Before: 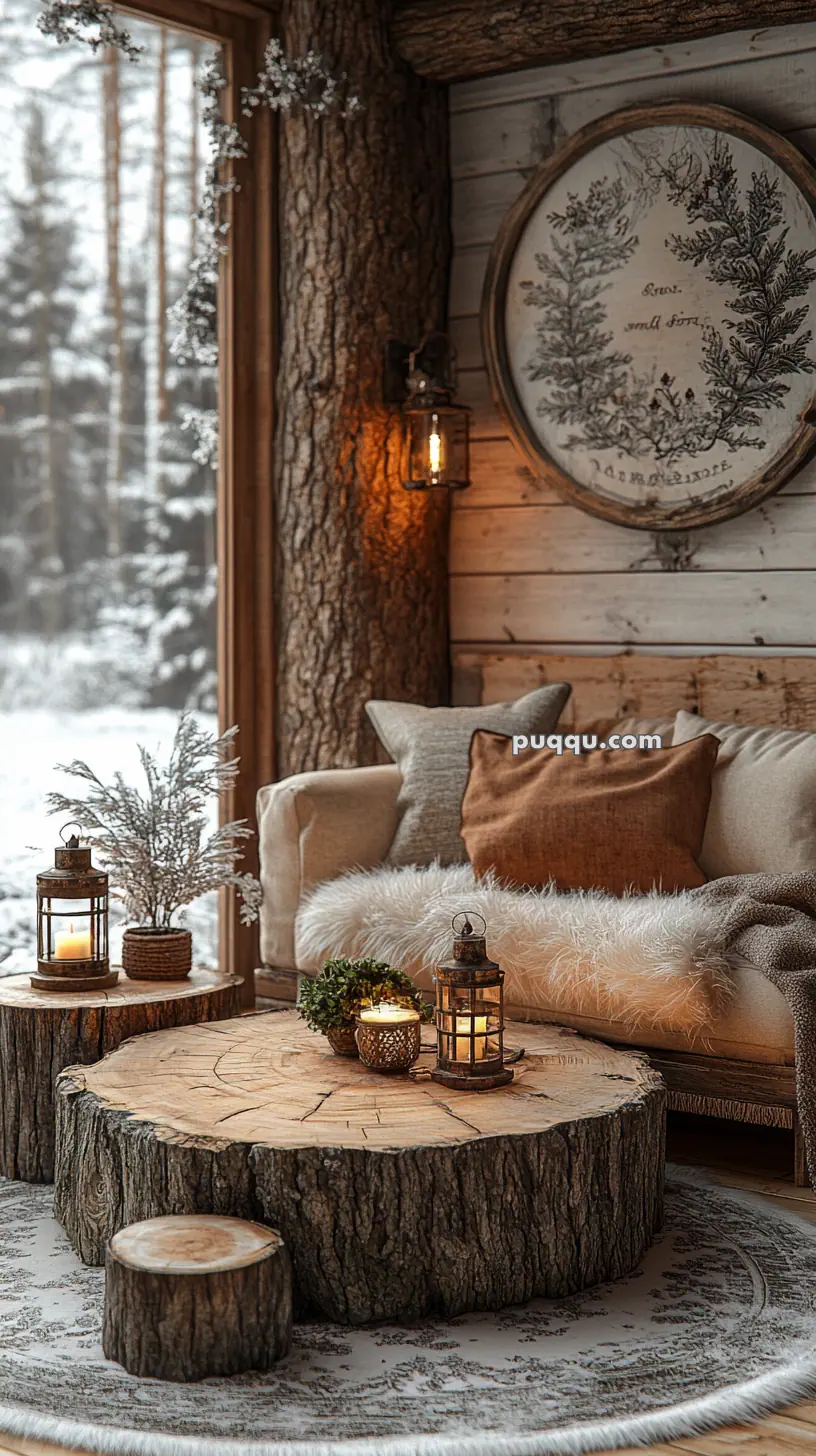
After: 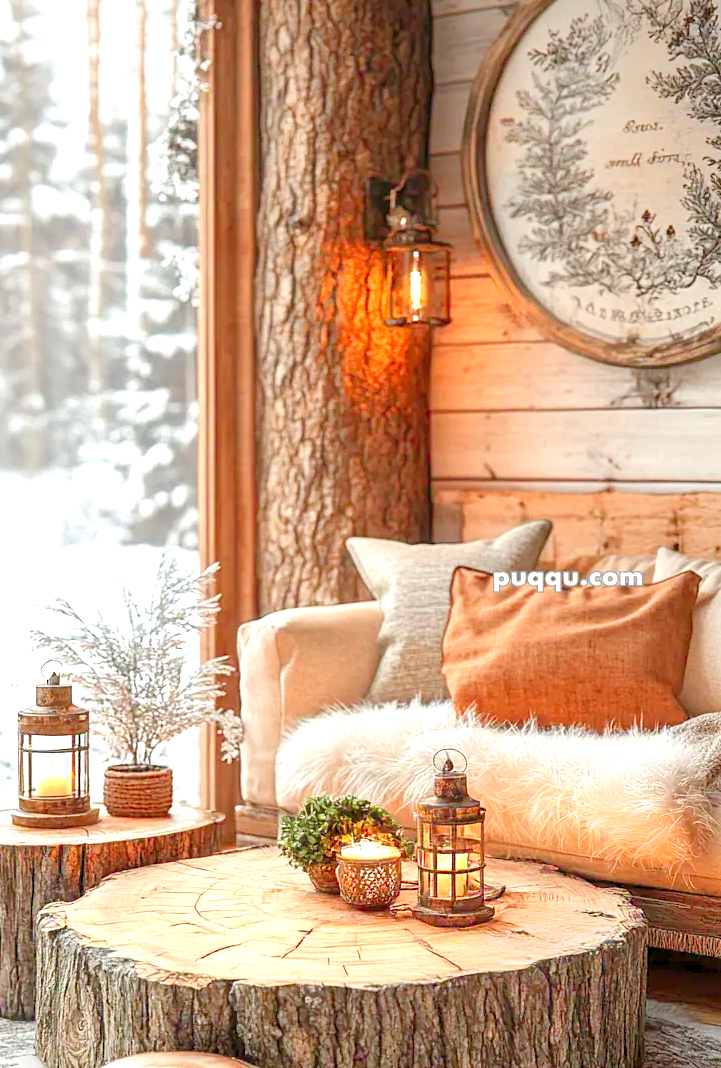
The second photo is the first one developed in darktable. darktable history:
levels: levels [0.008, 0.318, 0.836]
exposure: exposure 0.569 EV, compensate highlight preservation false
crop and rotate: left 2.42%, top 11.199%, right 9.207%, bottom 15.434%
